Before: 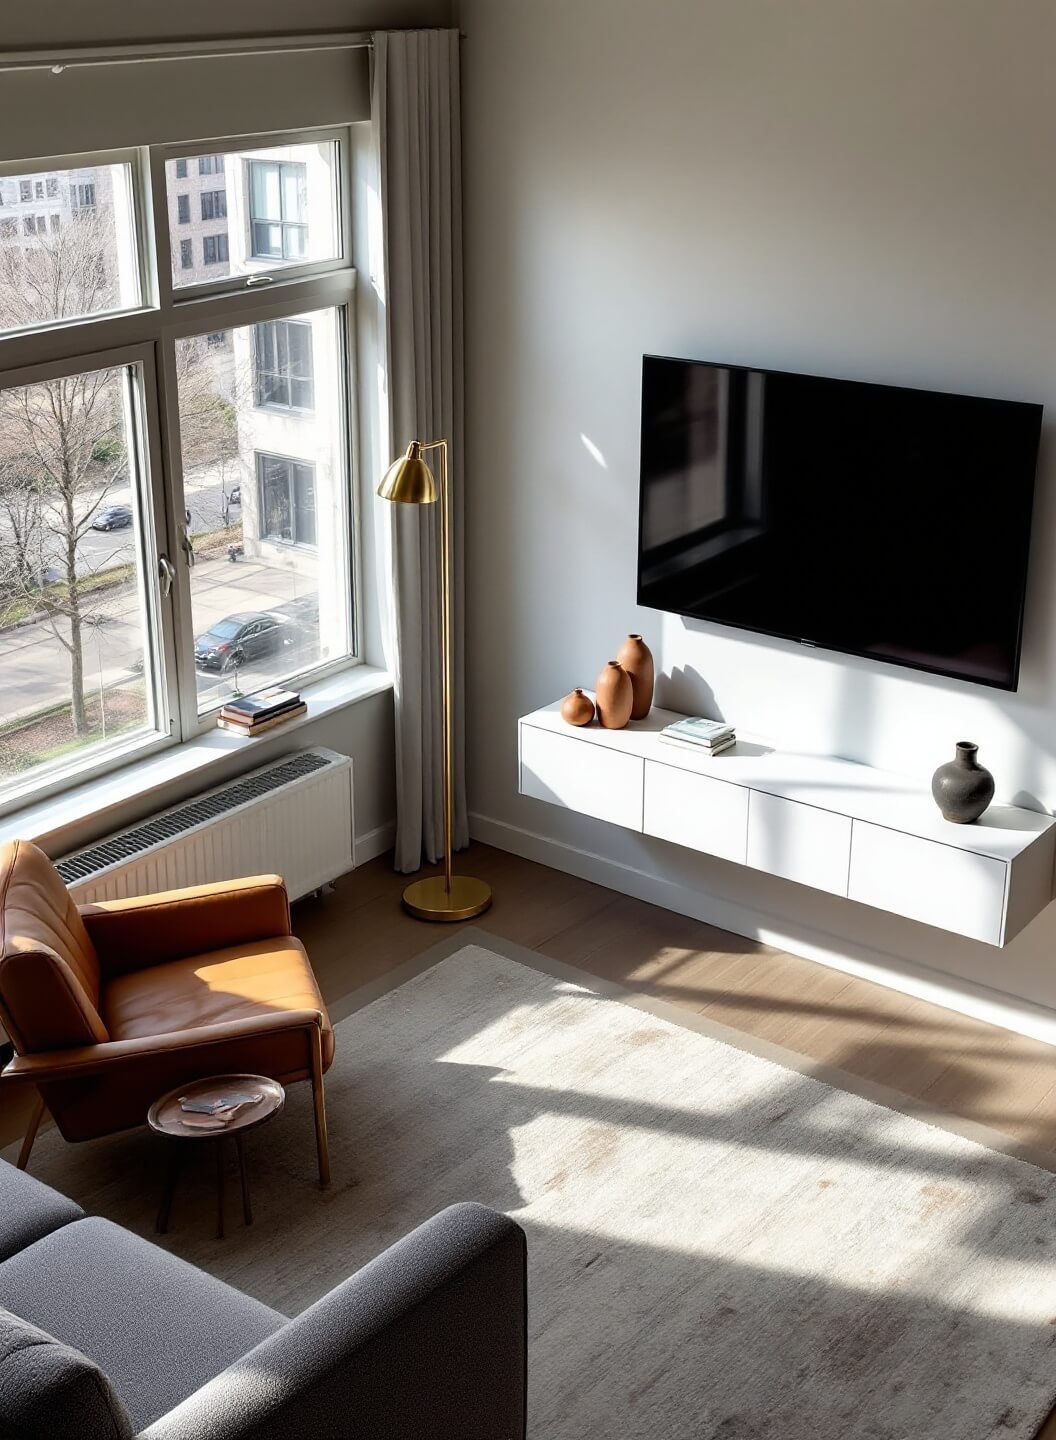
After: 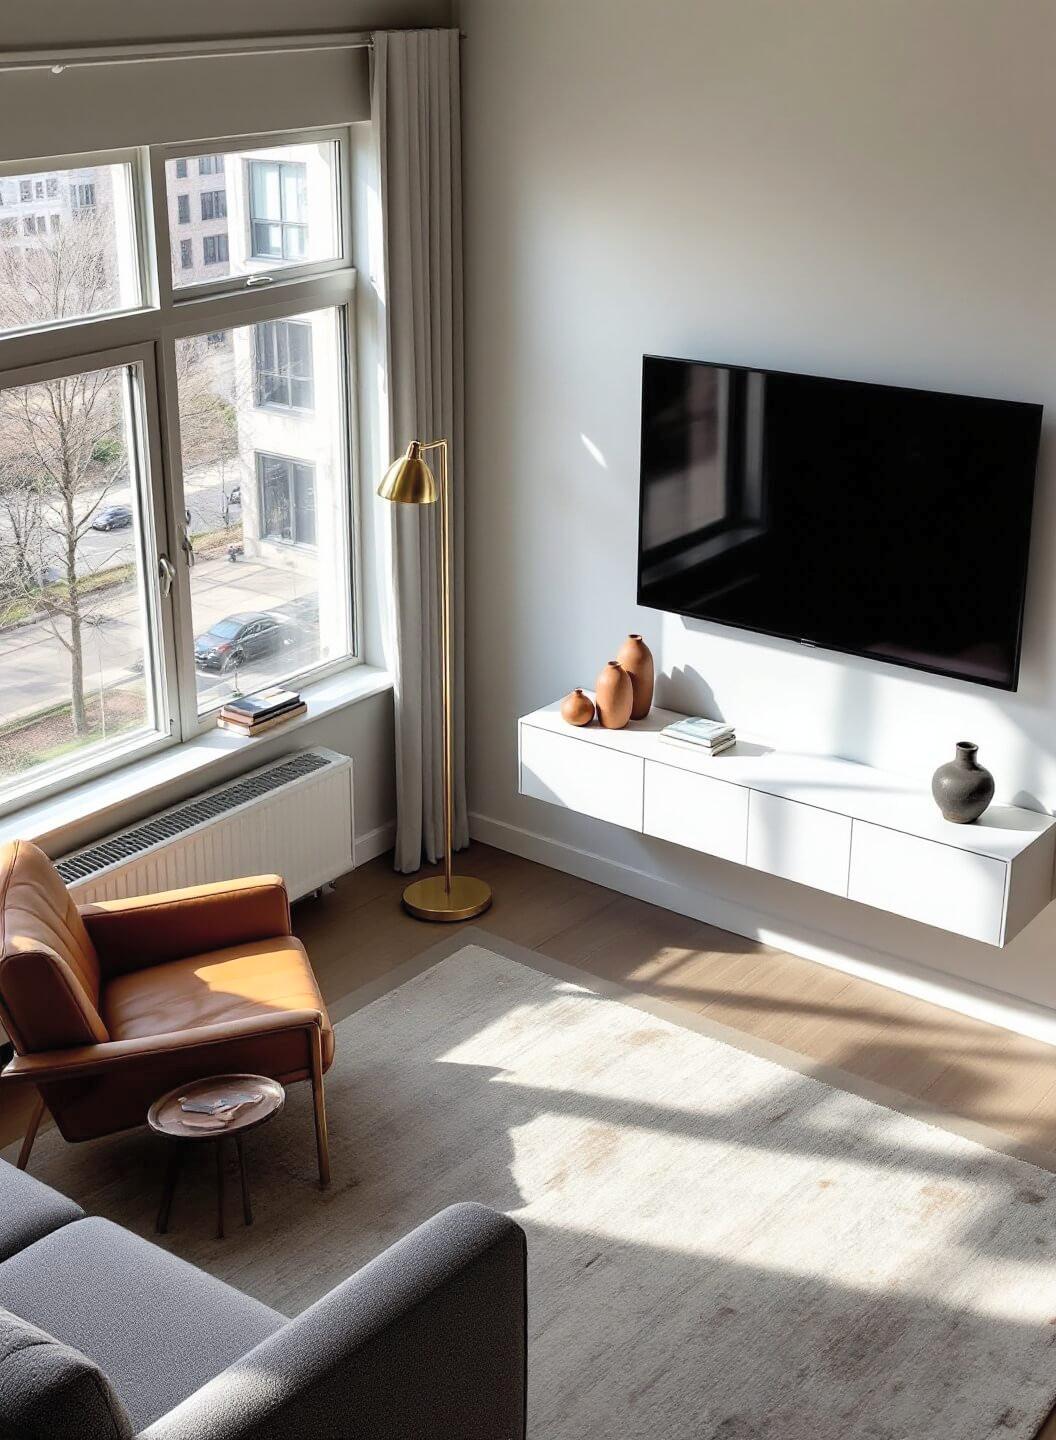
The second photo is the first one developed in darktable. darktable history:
contrast brightness saturation: brightness 0.12
